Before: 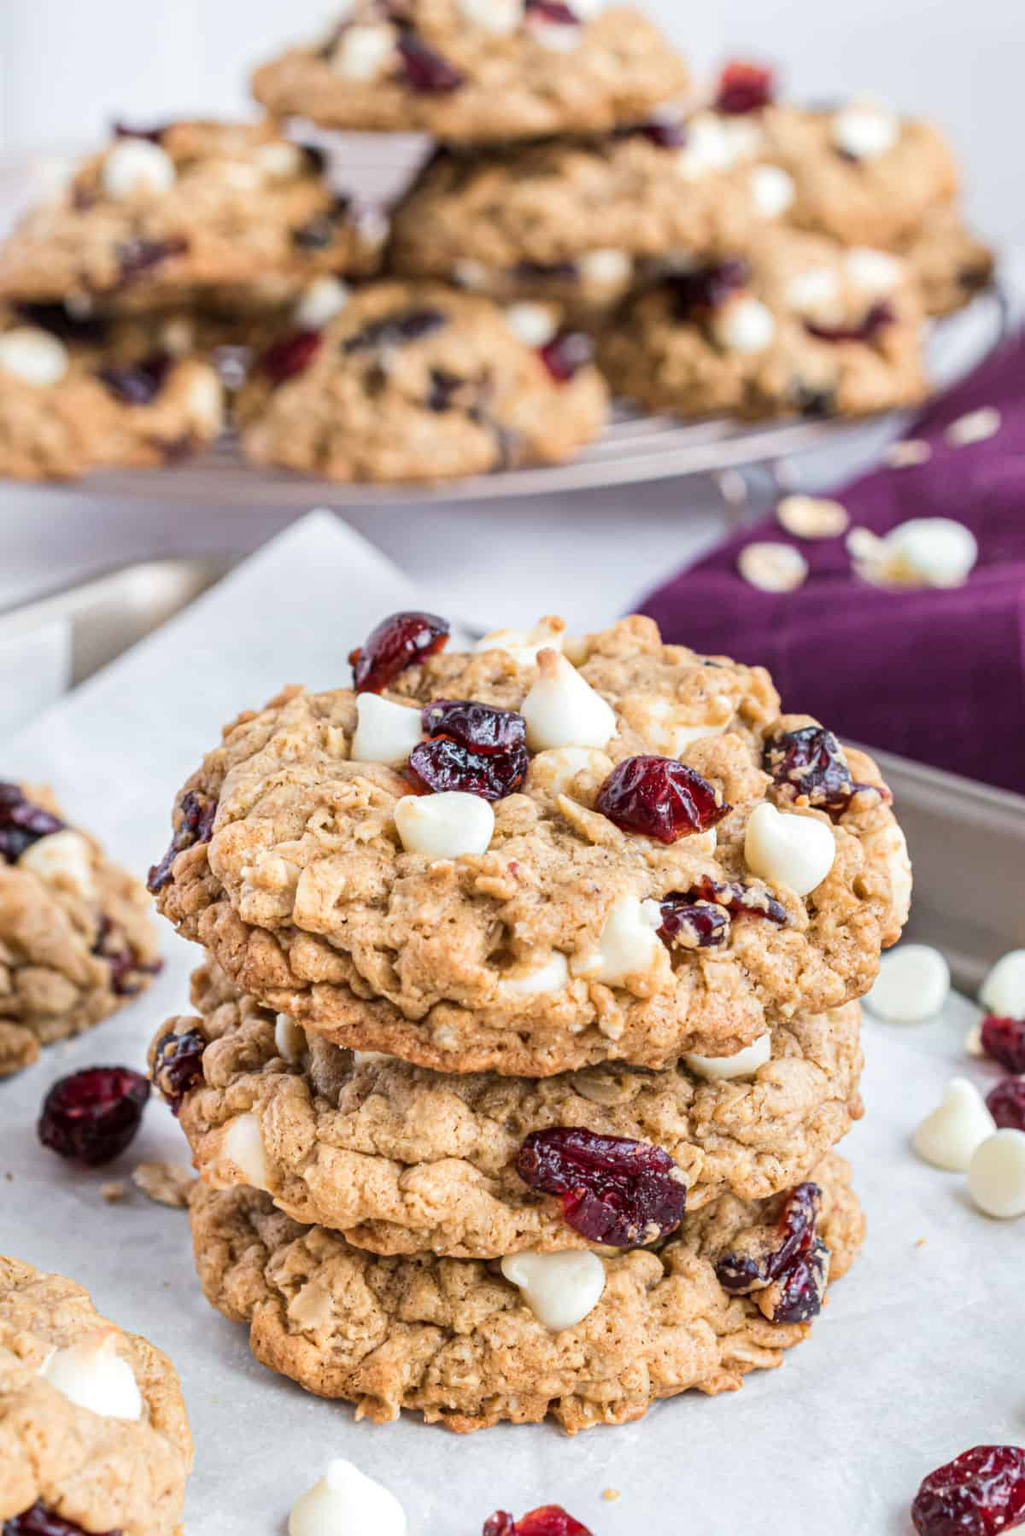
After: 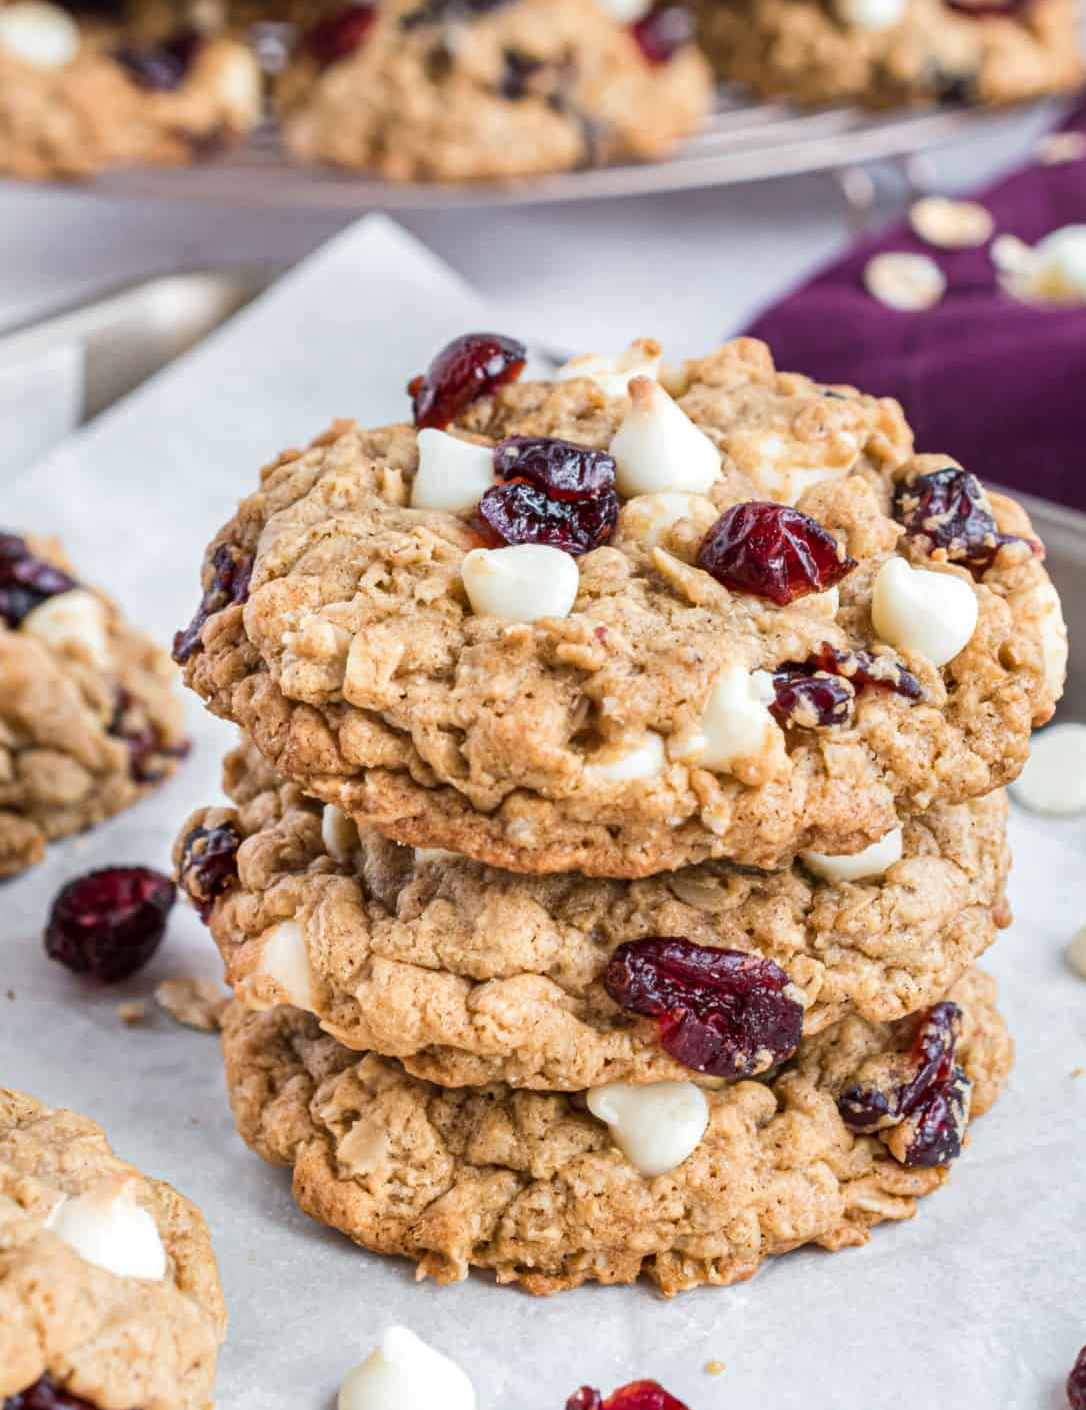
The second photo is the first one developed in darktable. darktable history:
crop: top 21.303%, right 9.434%, bottom 0.319%
shadows and highlights: shadows -88.33, highlights -35.7, soften with gaussian
